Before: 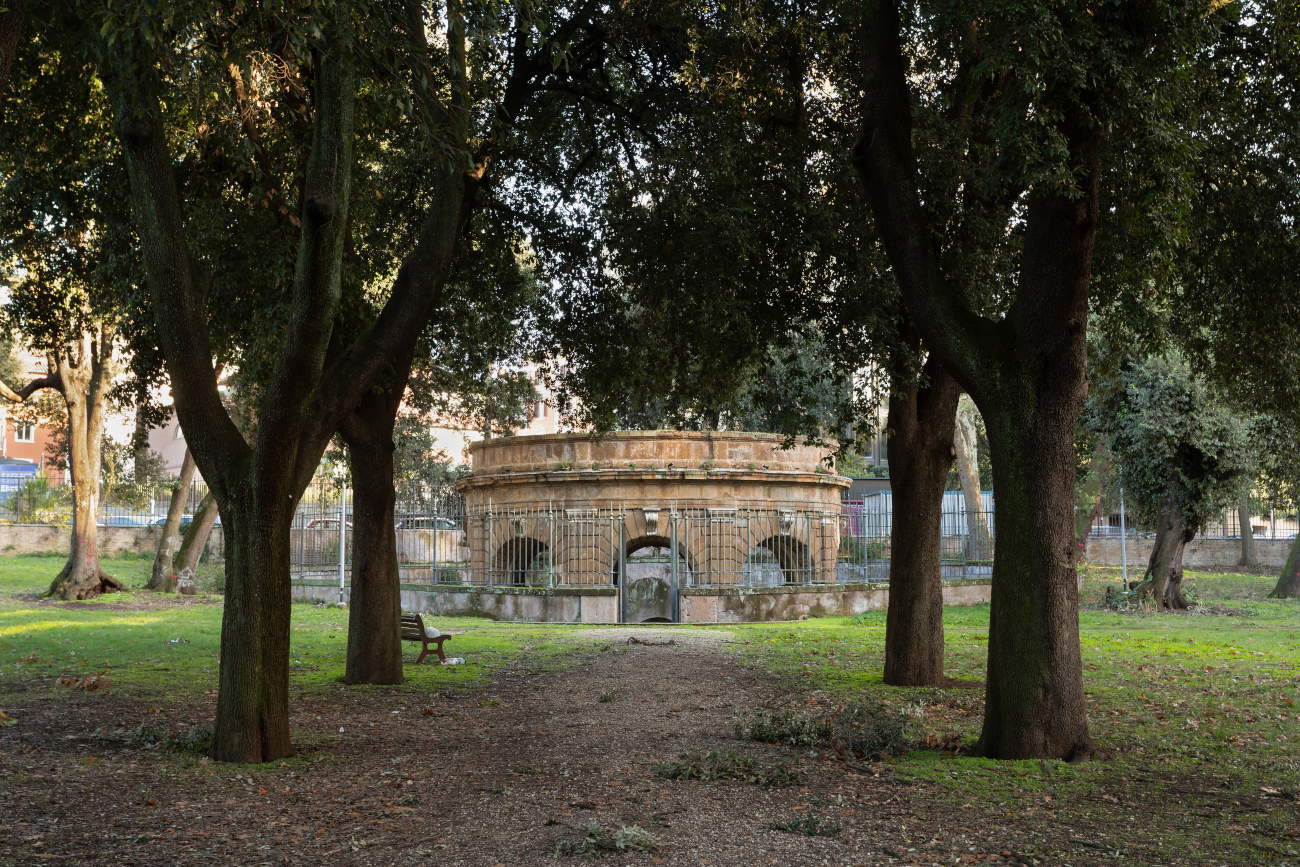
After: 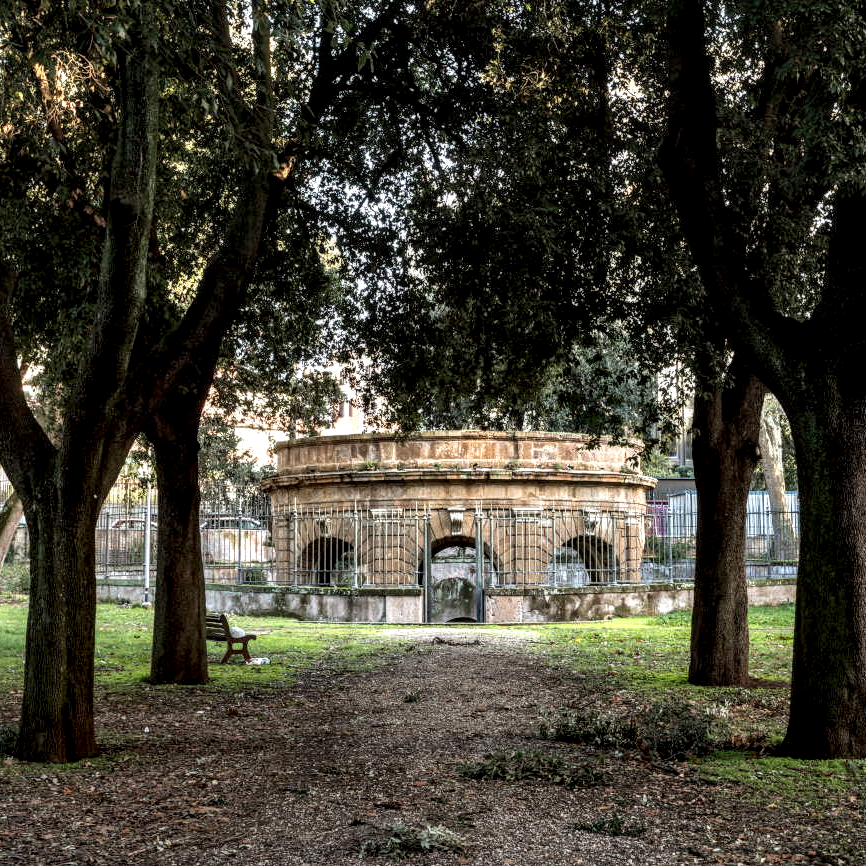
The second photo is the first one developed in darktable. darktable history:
crop and rotate: left 15.055%, right 18.278%
grain: coarseness 0.09 ISO, strength 10%
local contrast: highlights 20%, detail 197%
